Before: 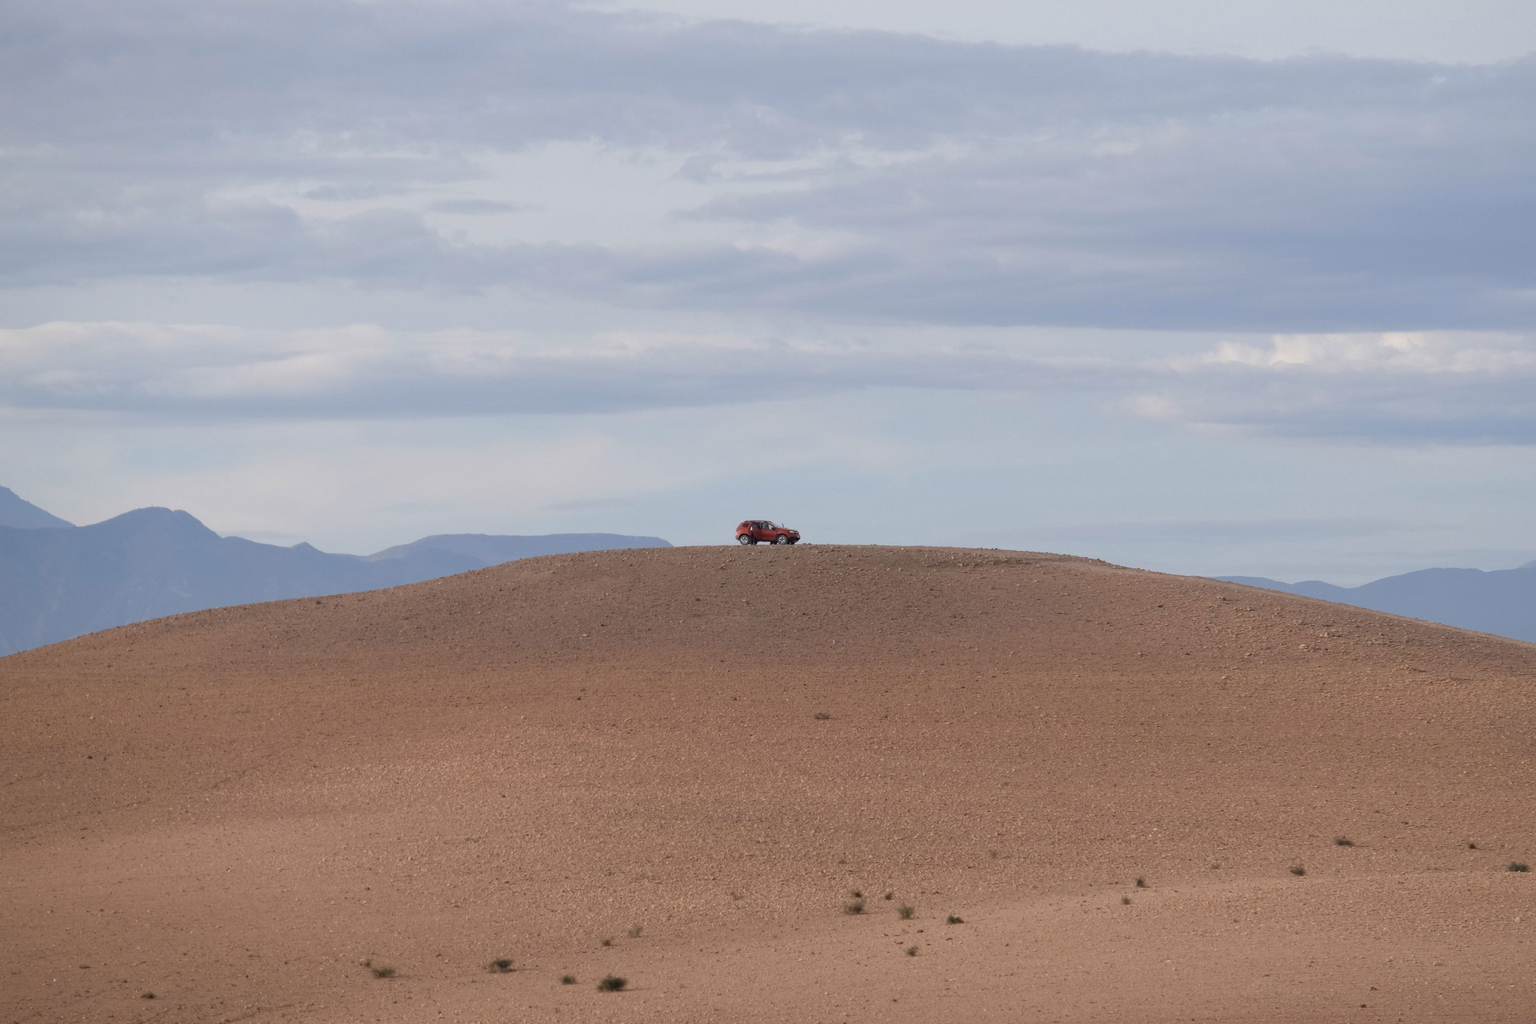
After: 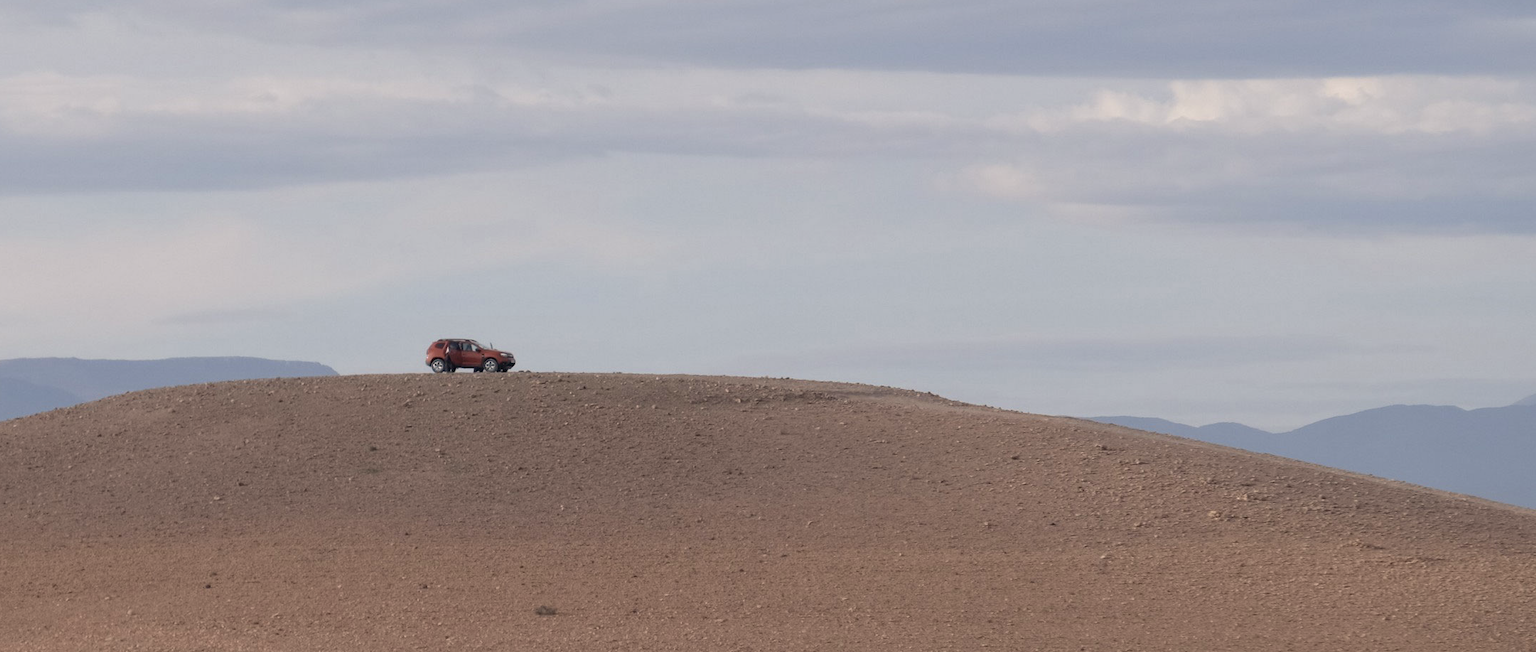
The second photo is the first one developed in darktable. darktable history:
color correction: highlights a* 2.75, highlights b* 5, shadows a* -2.04, shadows b* -4.84, saturation 0.8
crop and rotate: left 27.938%, top 27.046%, bottom 27.046%
